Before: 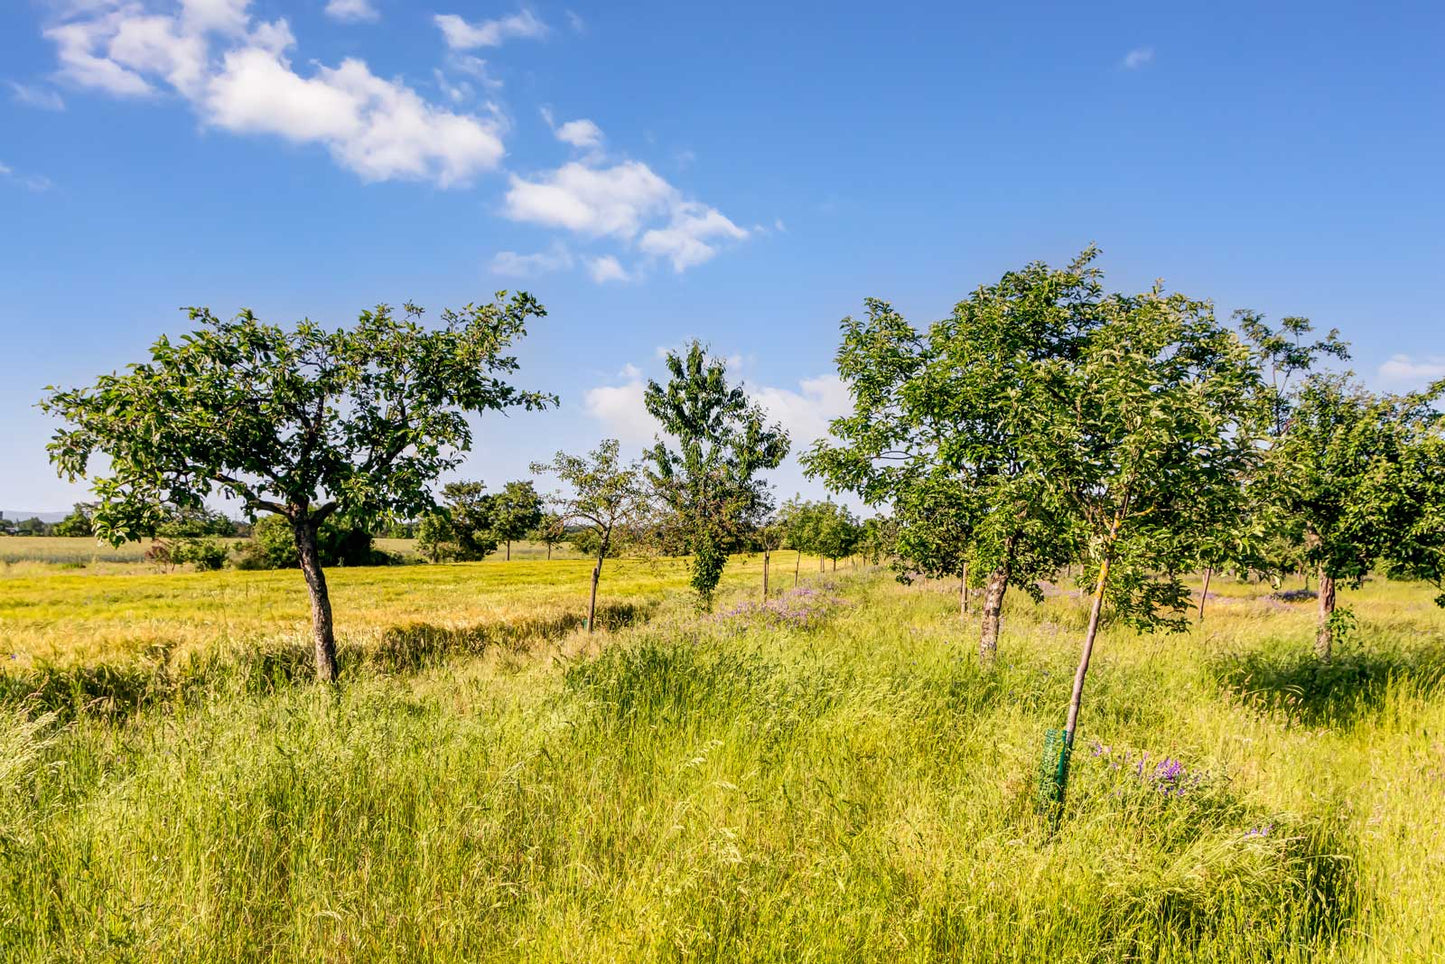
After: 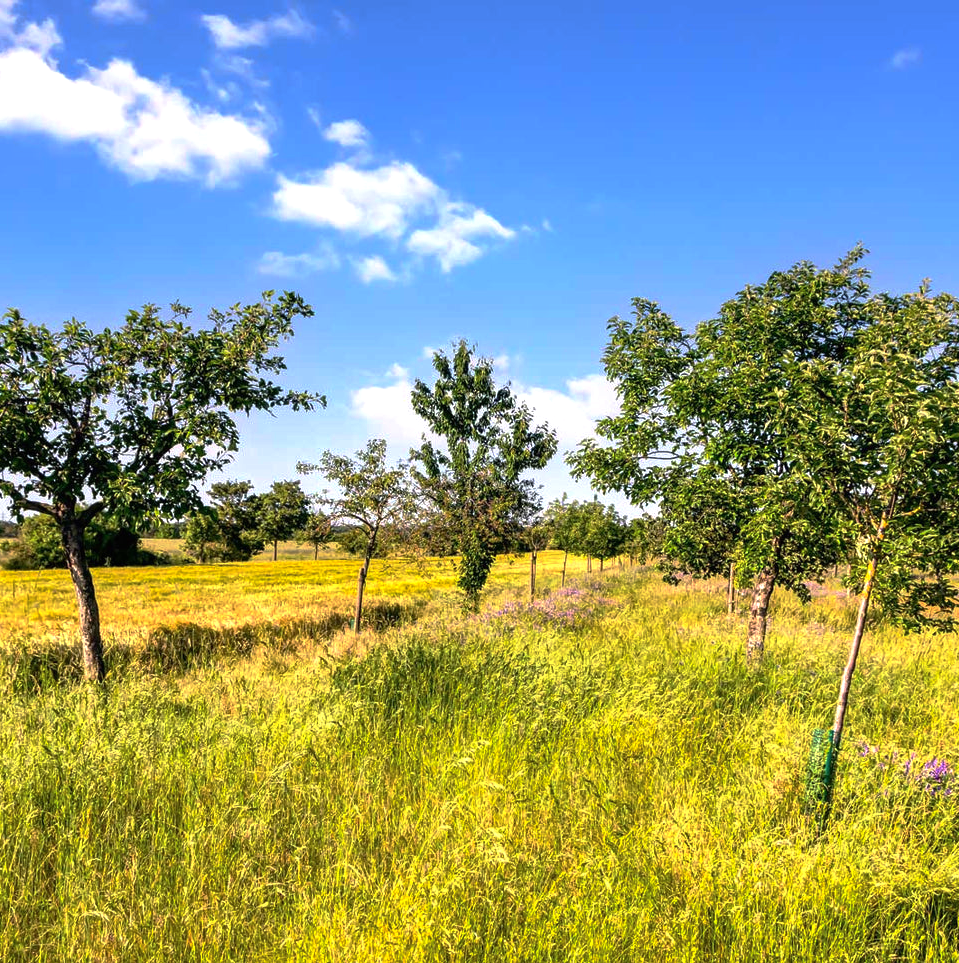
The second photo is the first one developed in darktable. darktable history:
exposure: black level correction 0, exposure 0.499 EV, compensate highlight preservation false
base curve: curves: ch0 [(0, 0) (0.595, 0.418) (1, 1)], preserve colors none
crop and rotate: left 16.147%, right 17.467%
